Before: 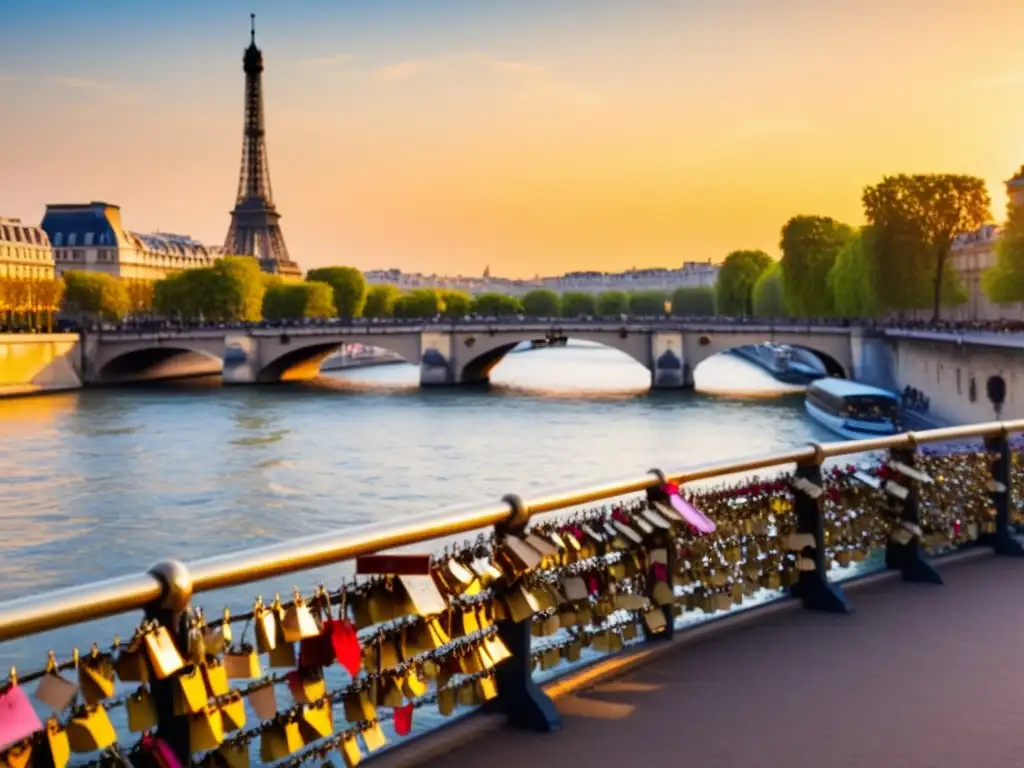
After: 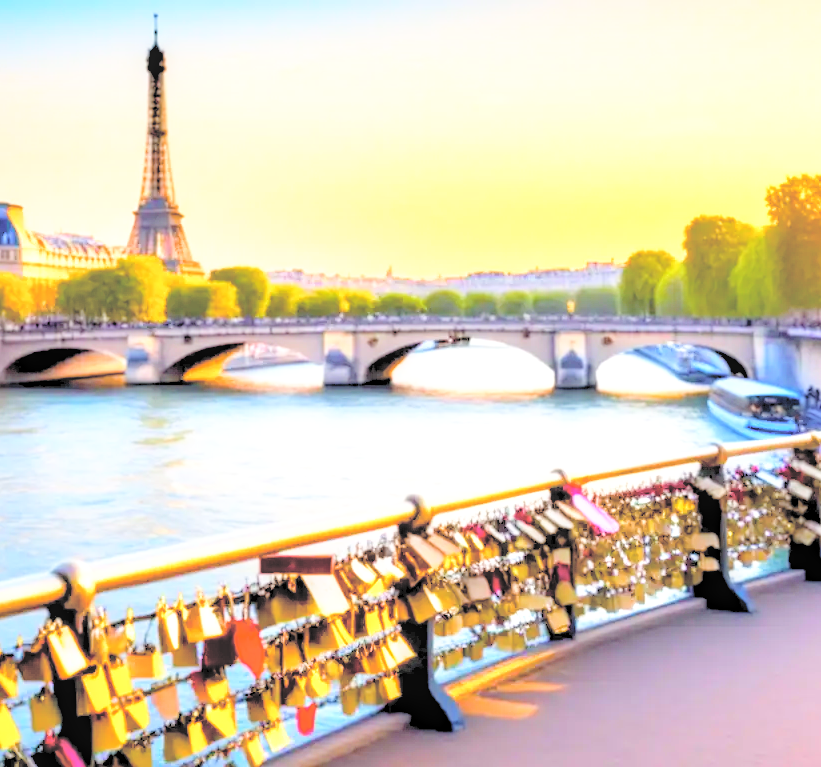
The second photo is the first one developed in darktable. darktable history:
crop and rotate: left 9.515%, right 10.229%
contrast brightness saturation: brightness 0.993
base curve: curves: ch0 [(0, 0) (0.579, 0.807) (1, 1)], preserve colors none
color balance rgb: perceptual saturation grading › global saturation 20%, perceptual saturation grading › highlights -25.339%, perceptual saturation grading › shadows 49.222%
local contrast: on, module defaults
exposure: black level correction 0.003, exposure 0.383 EV, compensate highlight preservation false
